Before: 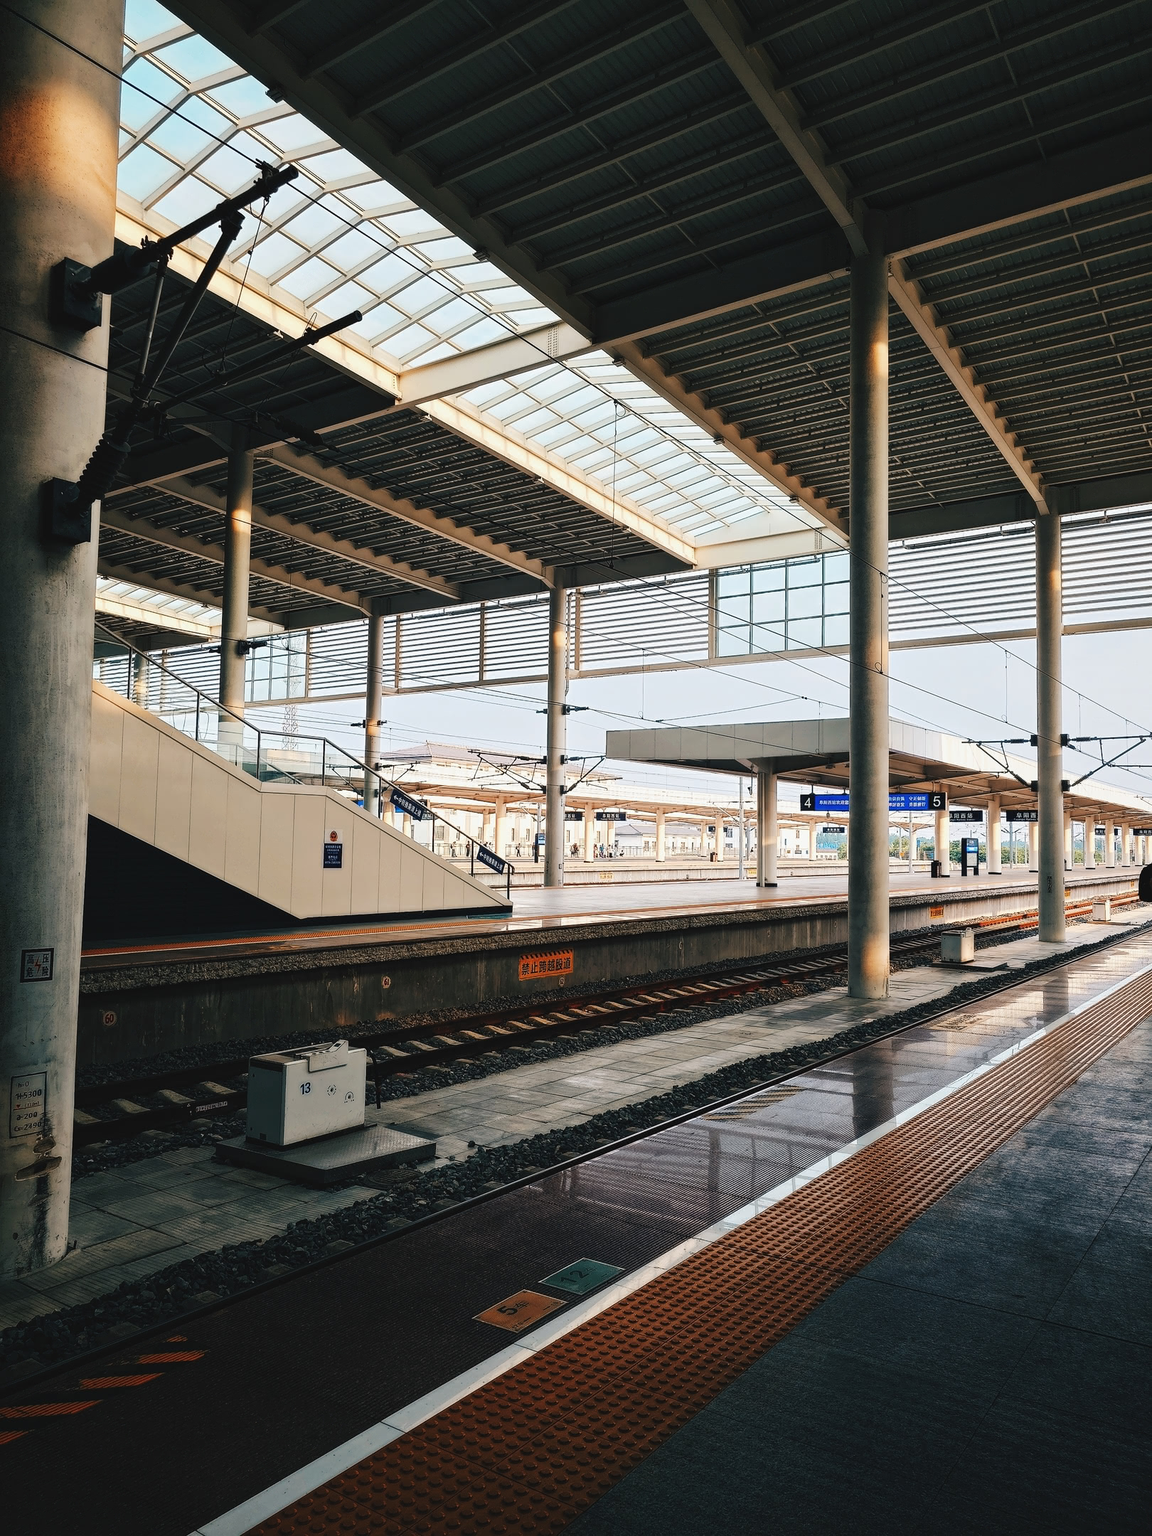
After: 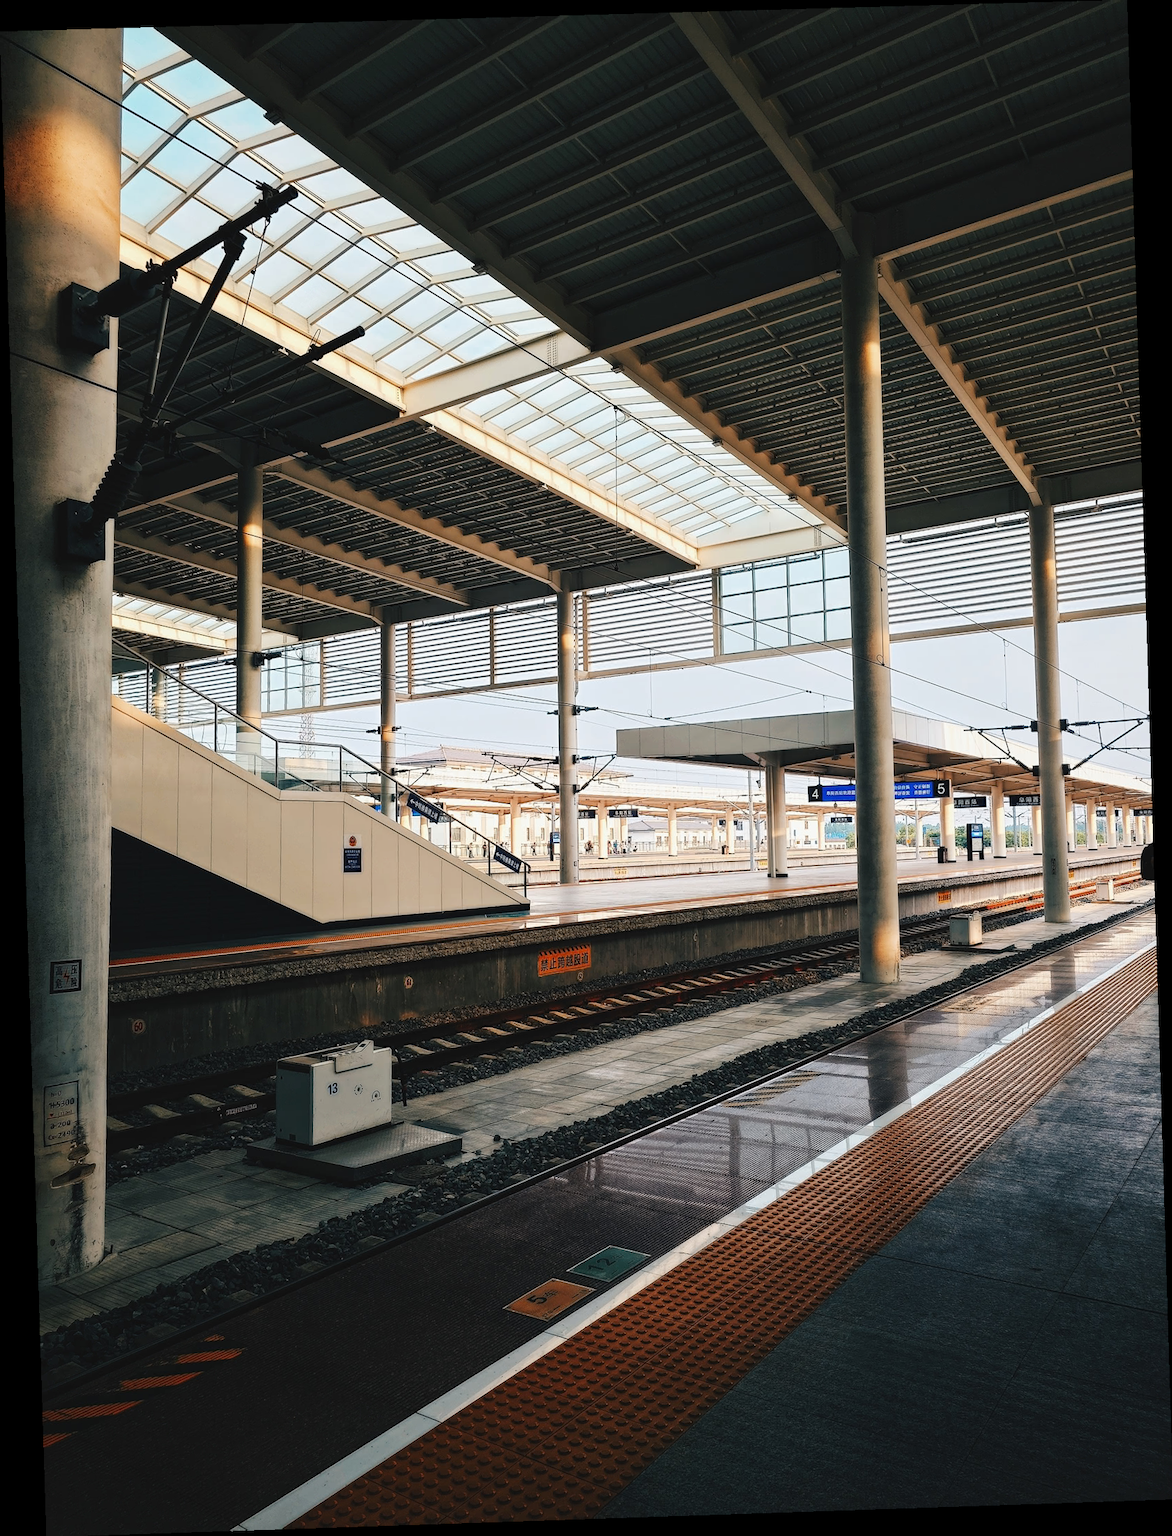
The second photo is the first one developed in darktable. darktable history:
color zones: curves: ch1 [(0, 0.523) (0.143, 0.545) (0.286, 0.52) (0.429, 0.506) (0.571, 0.503) (0.714, 0.503) (0.857, 0.508) (1, 0.523)]
rotate and perspective: rotation -1.77°, lens shift (horizontal) 0.004, automatic cropping off
